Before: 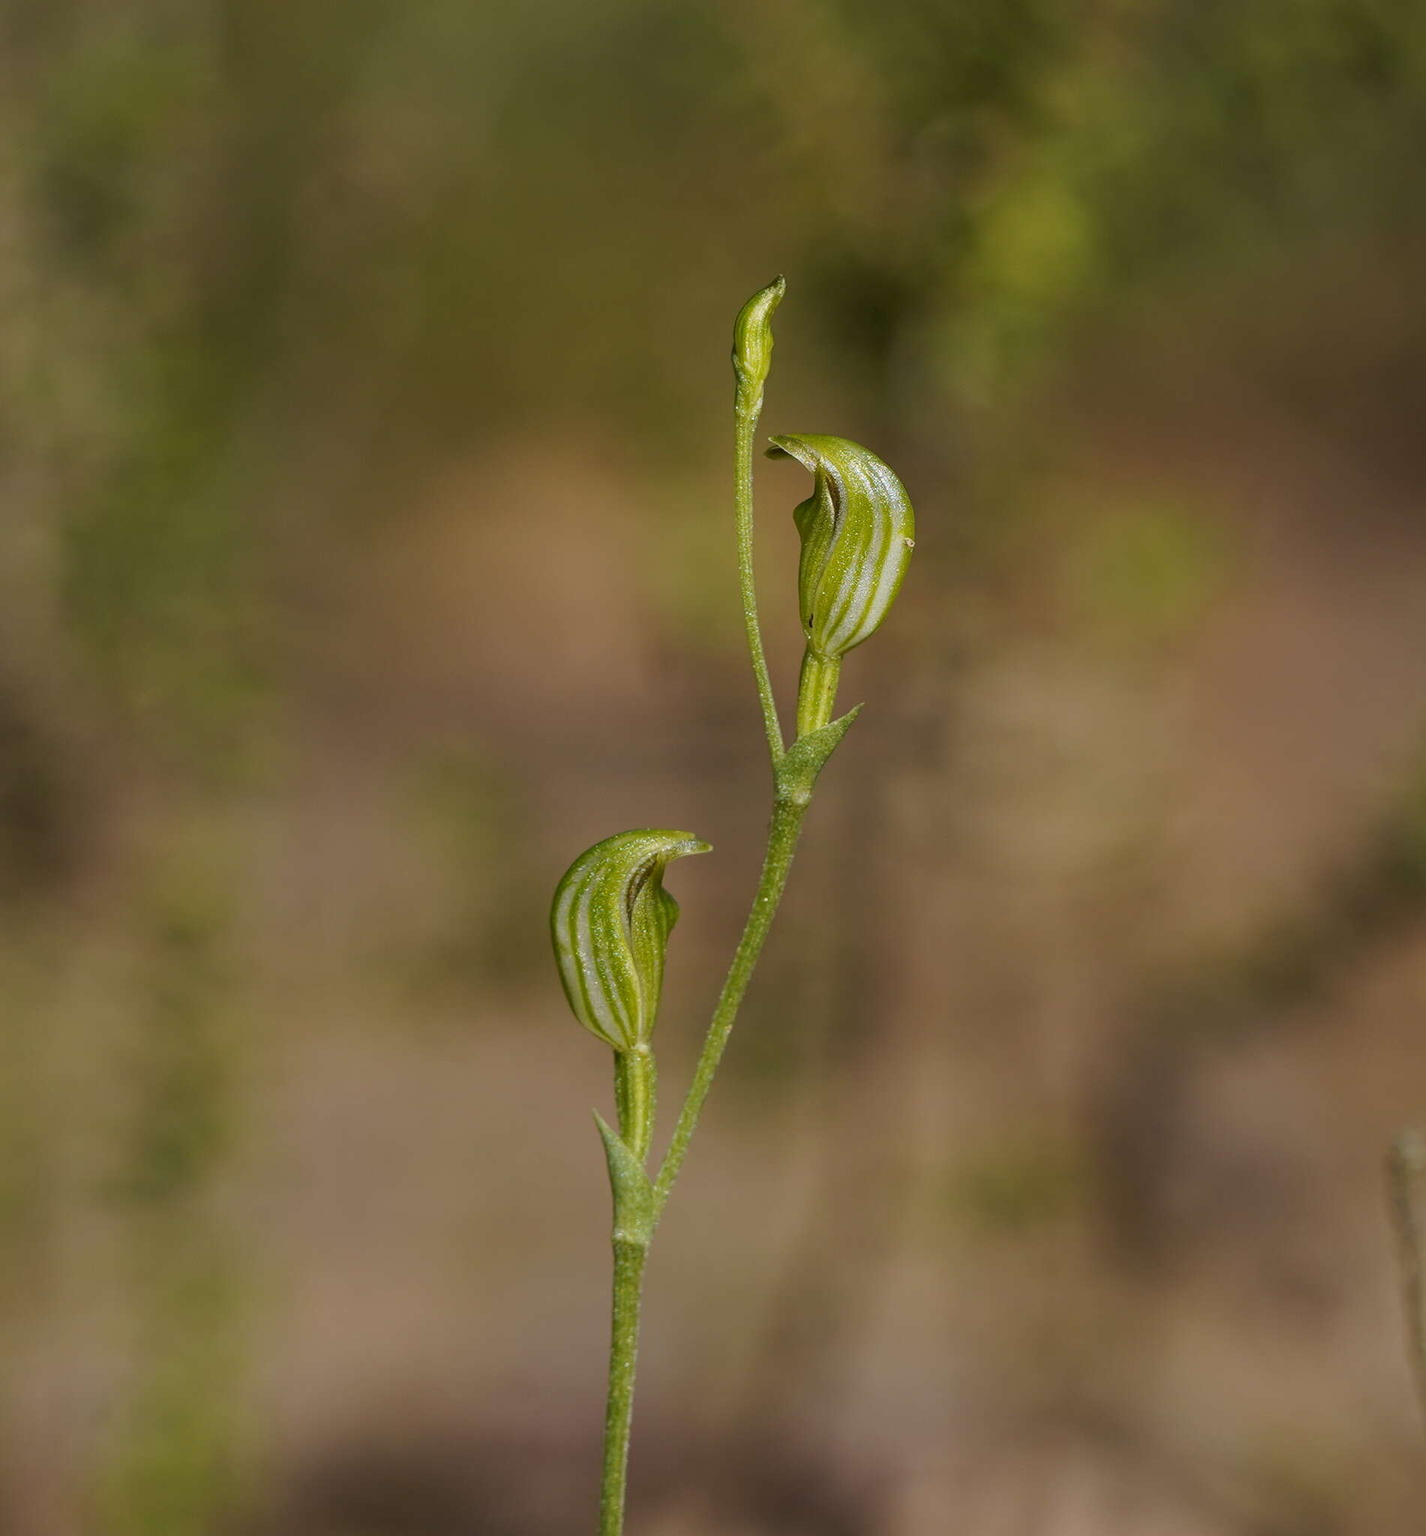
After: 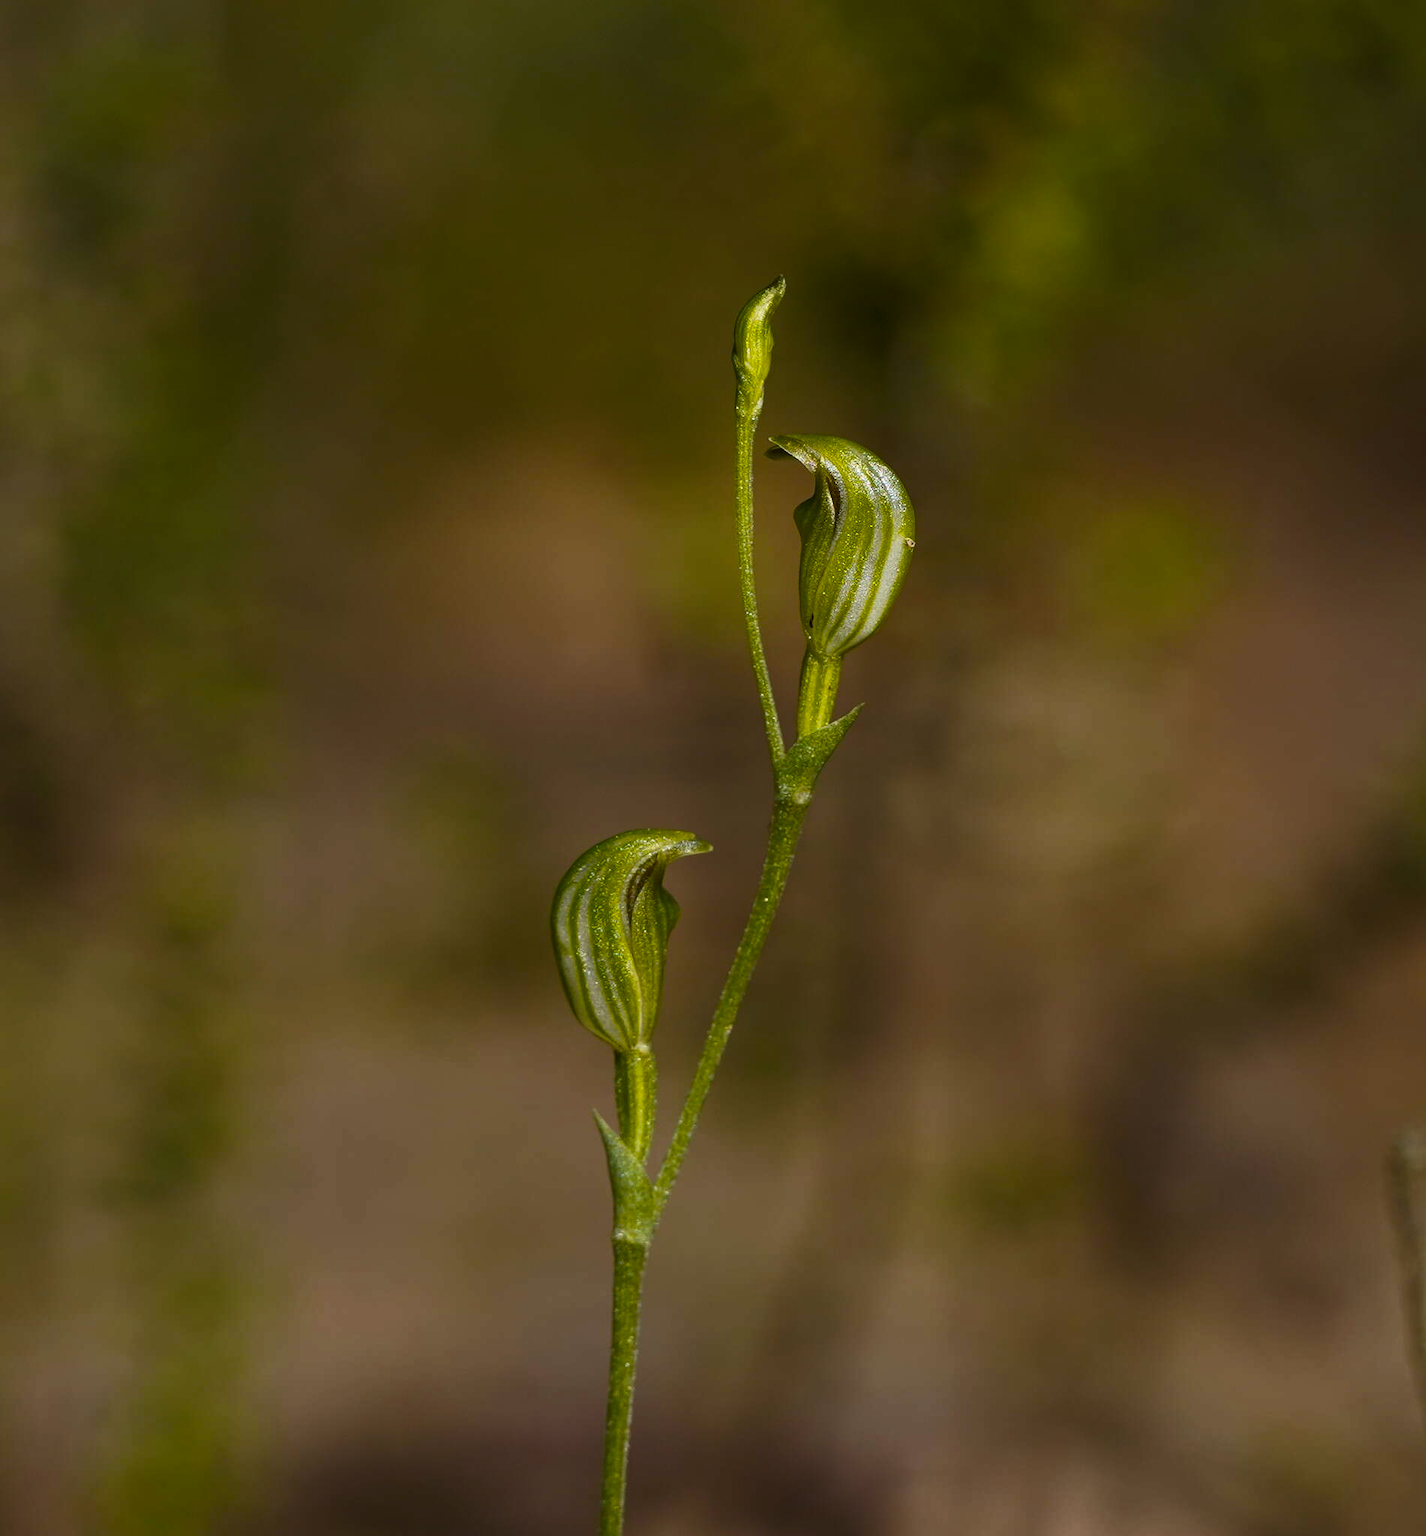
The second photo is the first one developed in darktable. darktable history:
color balance rgb: perceptual saturation grading › global saturation 25.926%, perceptual brilliance grading › highlights 4.25%, perceptual brilliance grading › mid-tones -18.026%, perceptual brilliance grading › shadows -40.917%, global vibrance 20%
